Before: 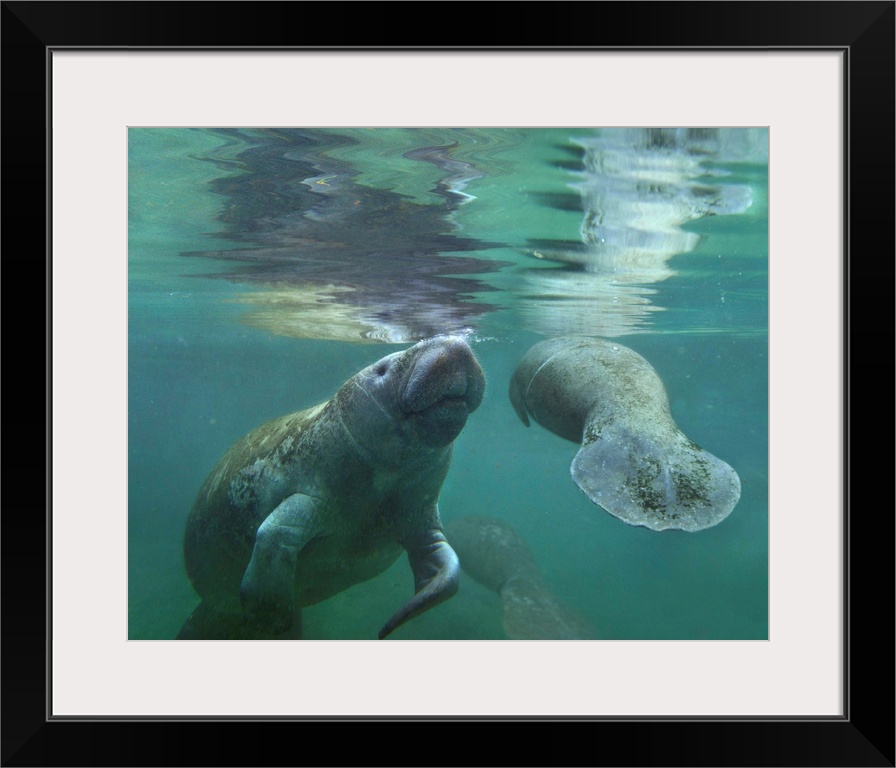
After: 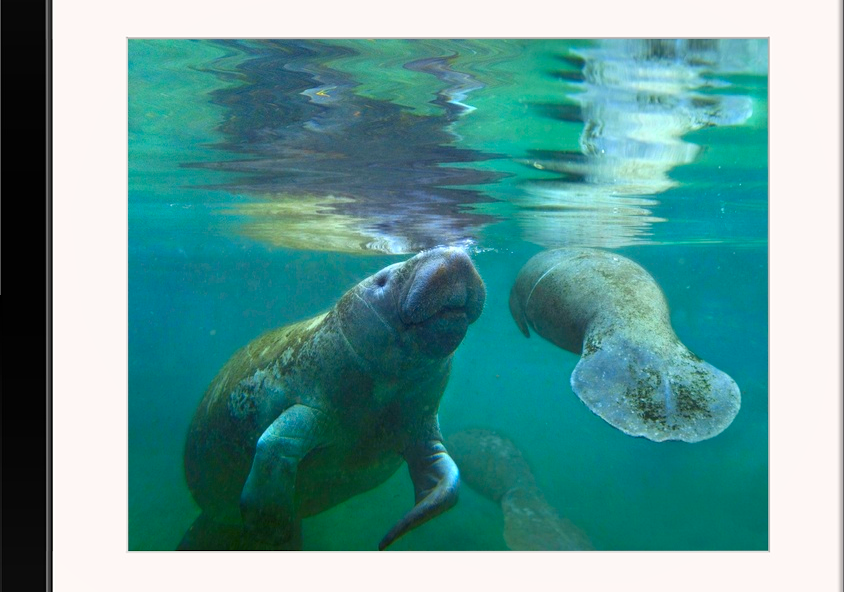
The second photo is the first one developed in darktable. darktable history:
color contrast: green-magenta contrast 1.55, blue-yellow contrast 1.83
shadows and highlights: shadows -12.5, white point adjustment 4, highlights 28.33
crop and rotate: angle 0.03°, top 11.643%, right 5.651%, bottom 11.189%
